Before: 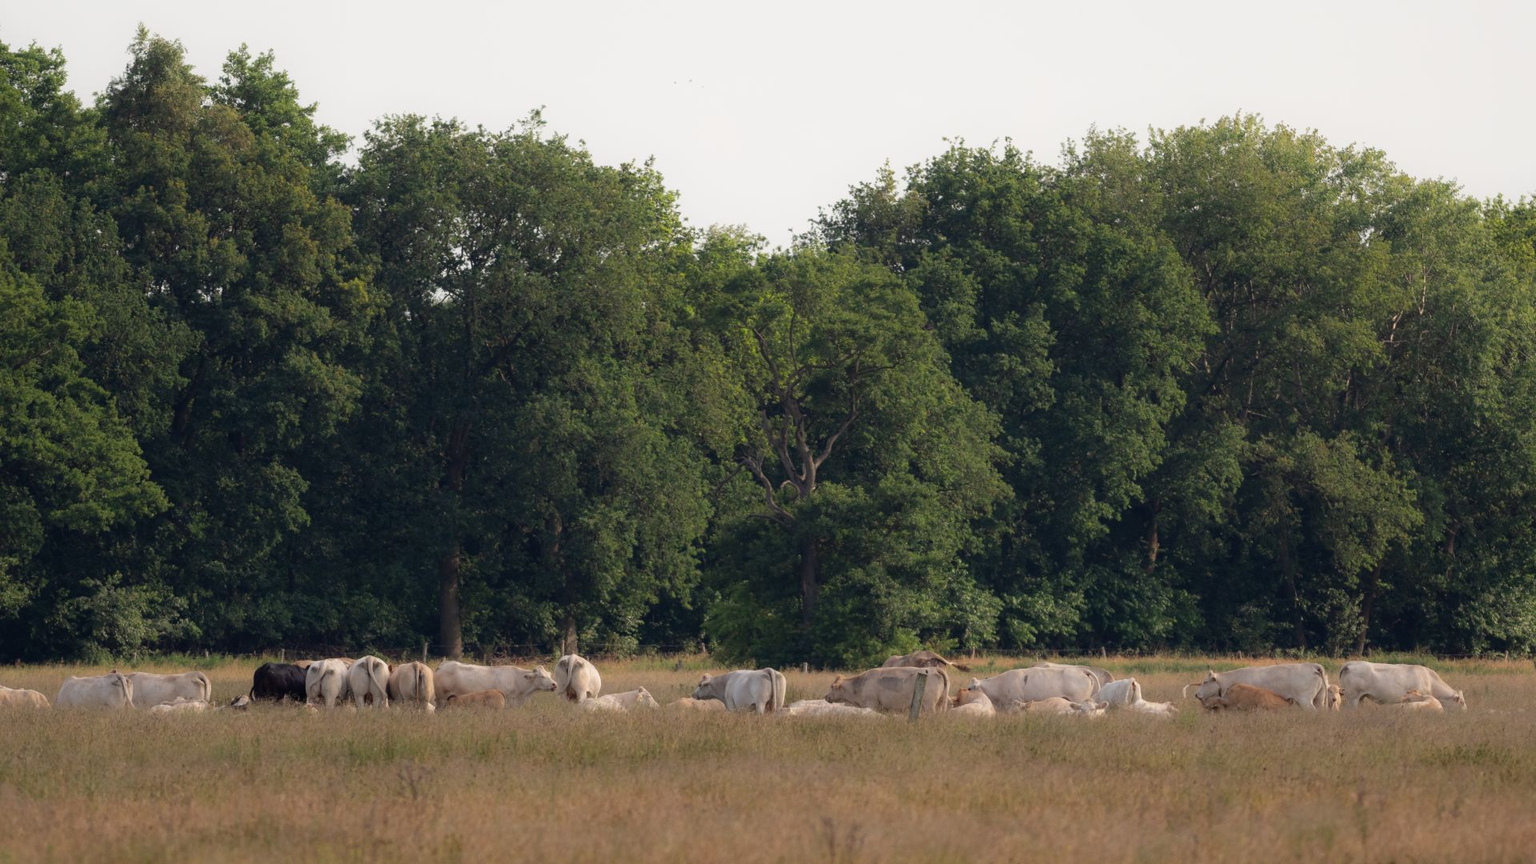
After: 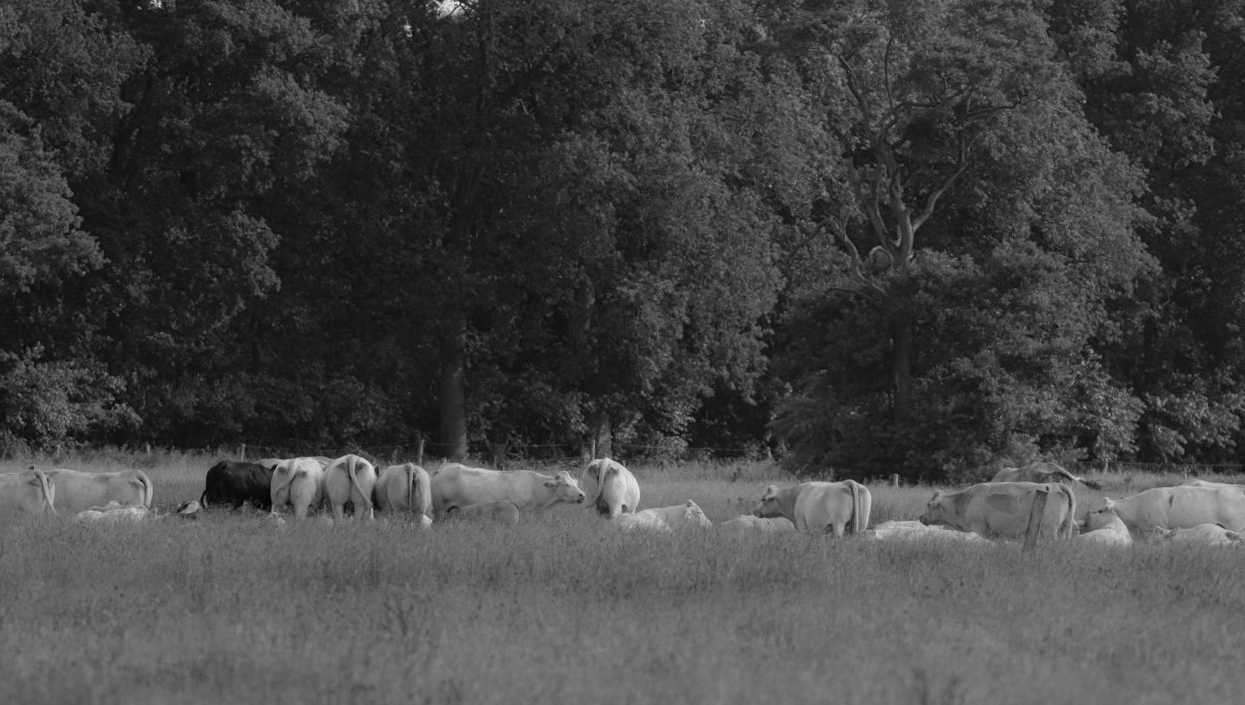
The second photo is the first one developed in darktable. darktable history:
color calibration: output gray [0.267, 0.423, 0.261, 0], illuminant F (fluorescent), F source F9 (Cool White Deluxe 4150 K) – high CRI, x 0.374, y 0.373, temperature 4150.06 K, saturation algorithm version 1 (2020)
crop and rotate: angle -1.16°, left 3.877%, top 32.305%, right 28.948%
